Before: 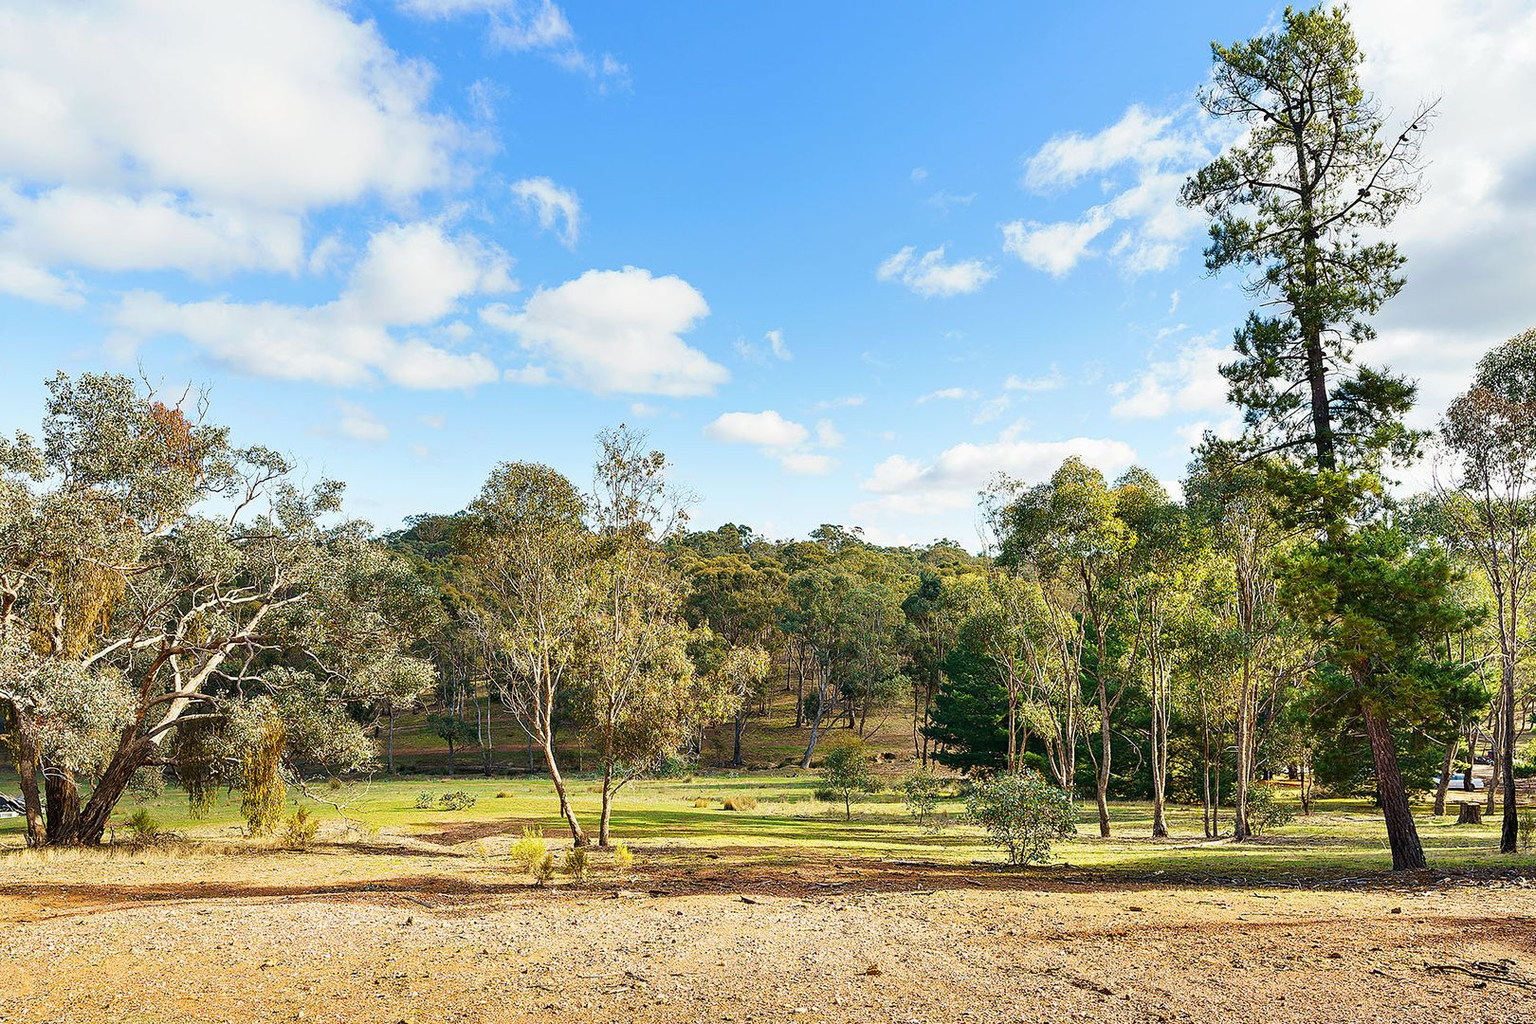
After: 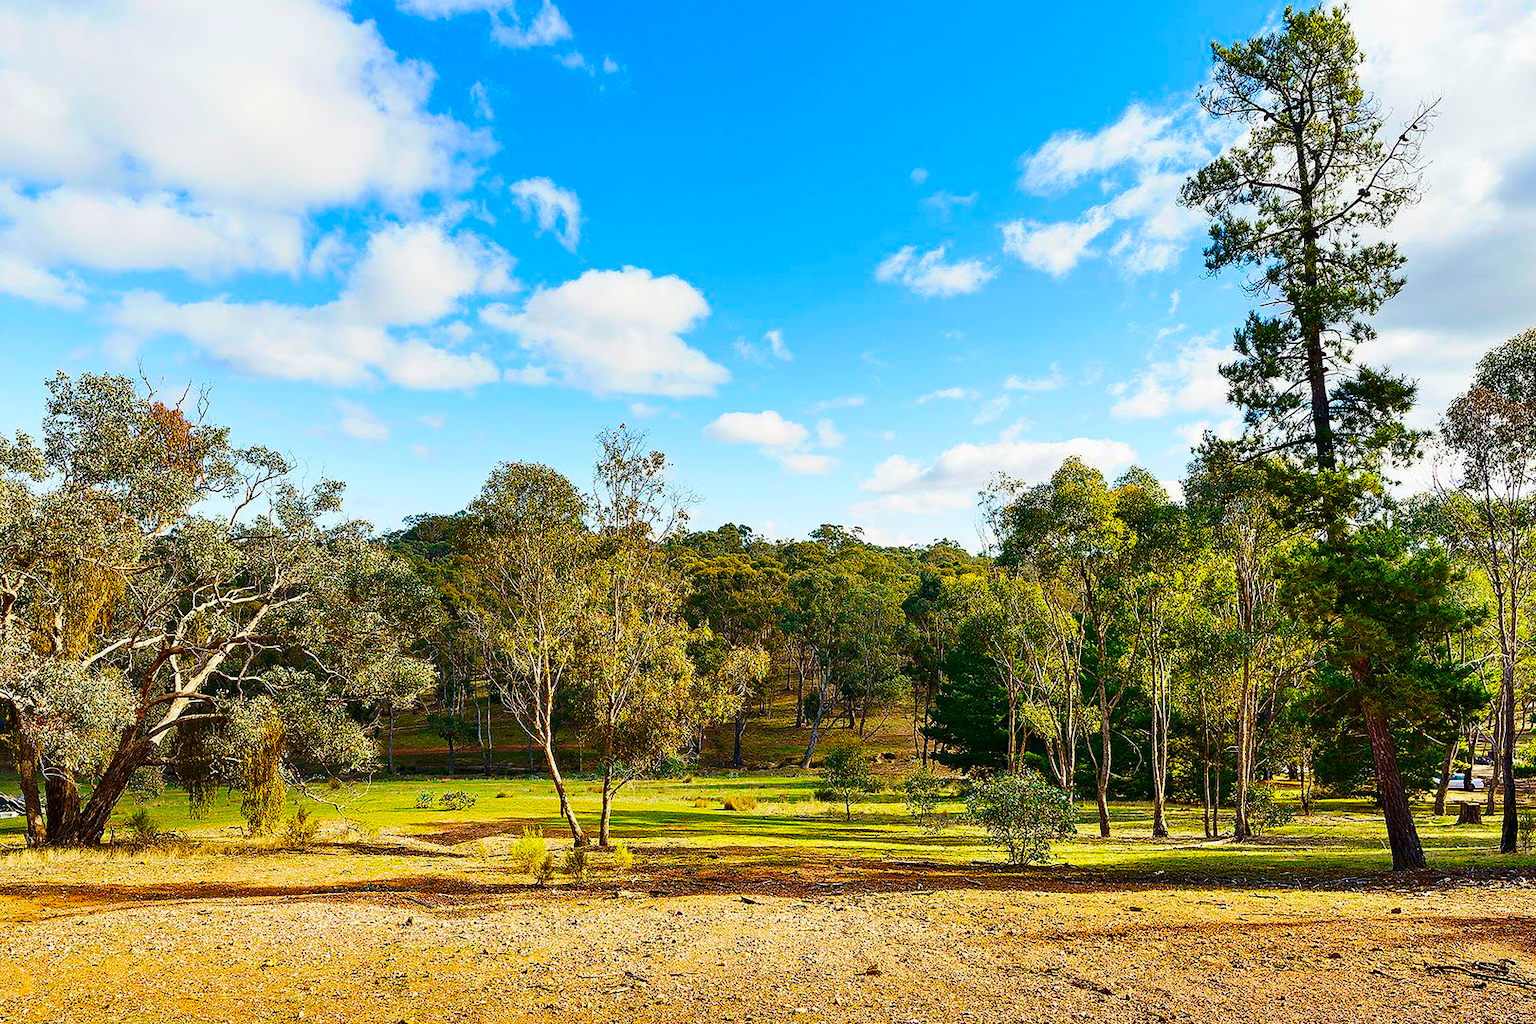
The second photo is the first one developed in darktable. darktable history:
white balance: emerald 1
contrast brightness saturation: contrast 0.12, brightness -0.12, saturation 0.2
color balance rgb: perceptual saturation grading › global saturation 25%, global vibrance 20%
